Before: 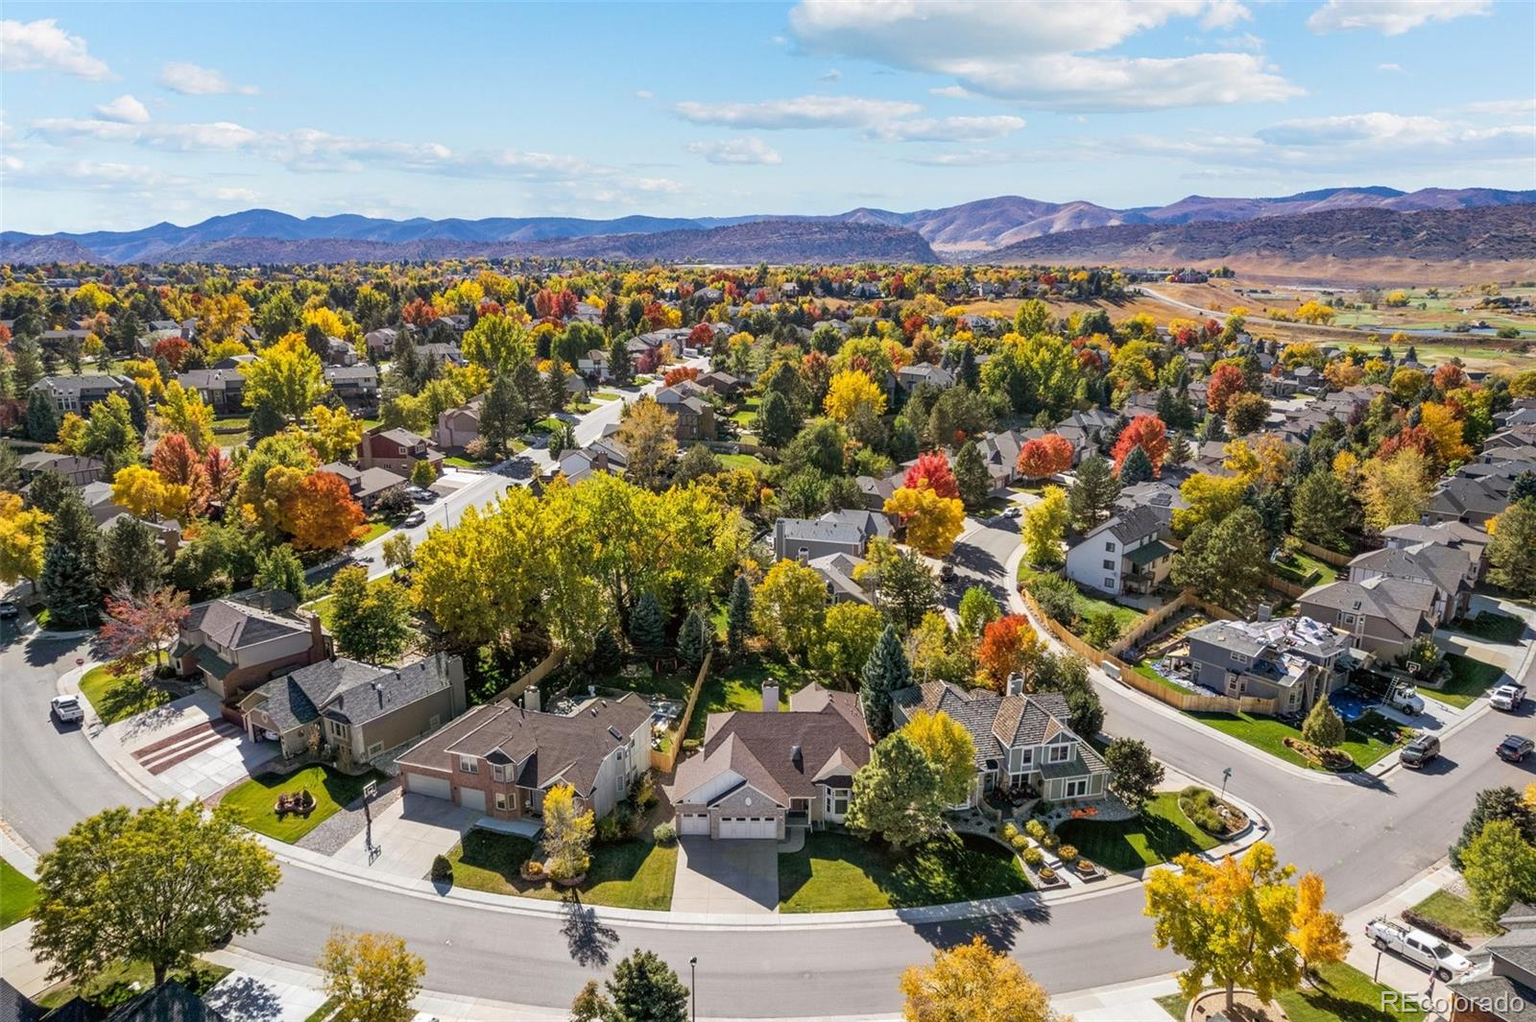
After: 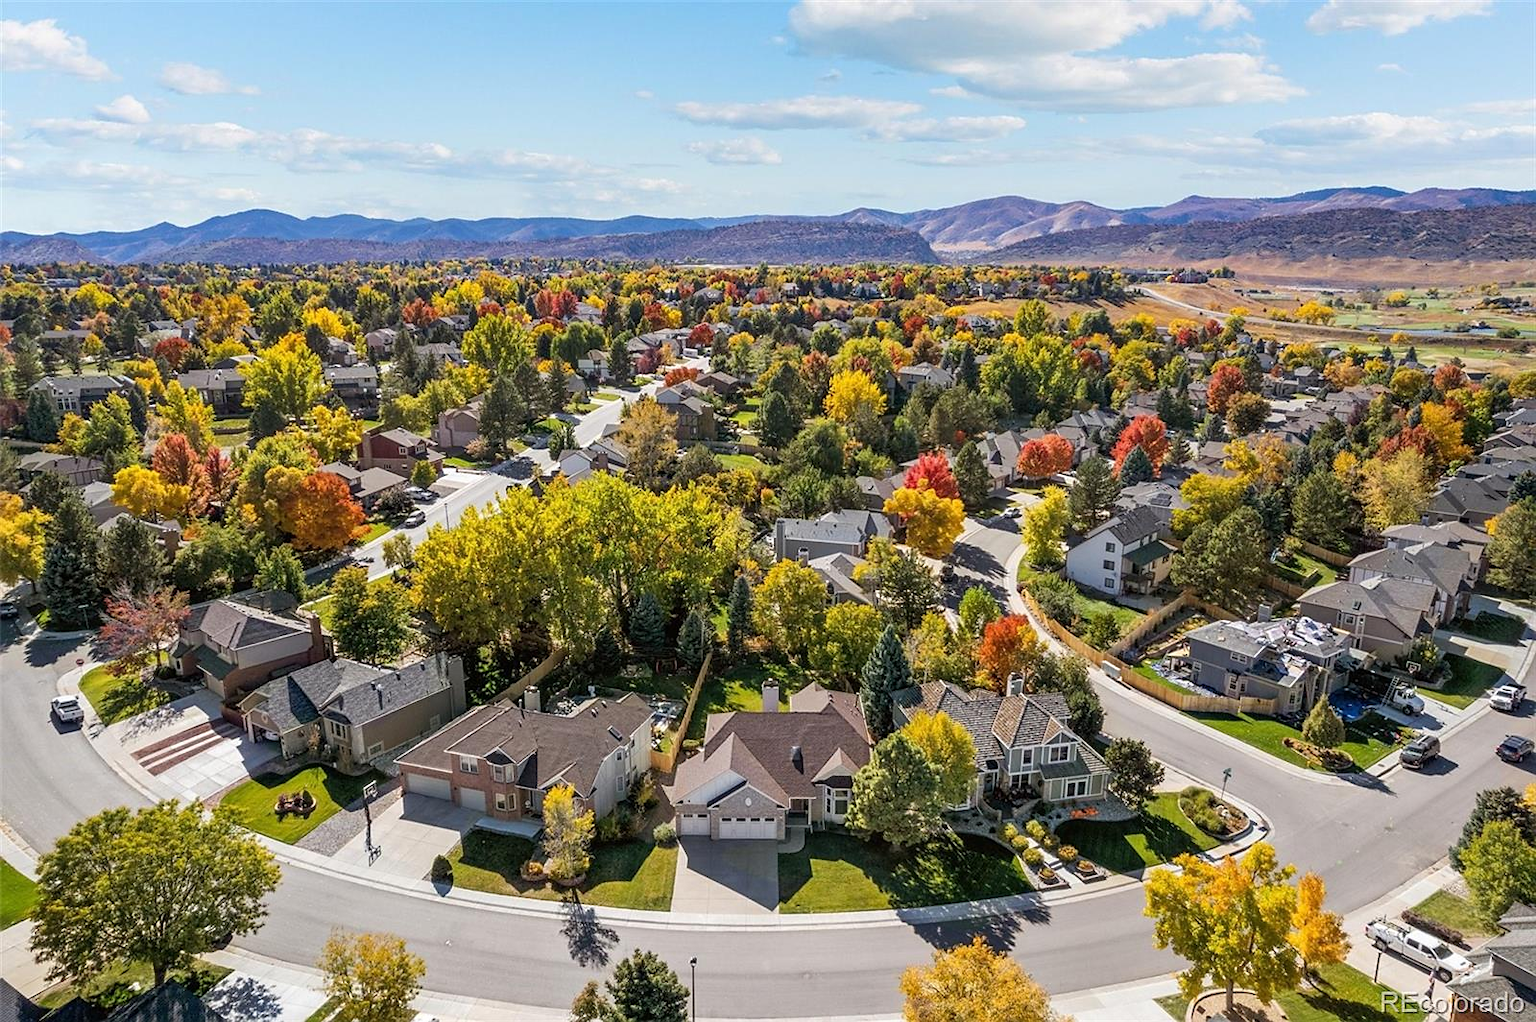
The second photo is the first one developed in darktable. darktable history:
sharpen: radius 1.538, amount 0.371, threshold 1.528
